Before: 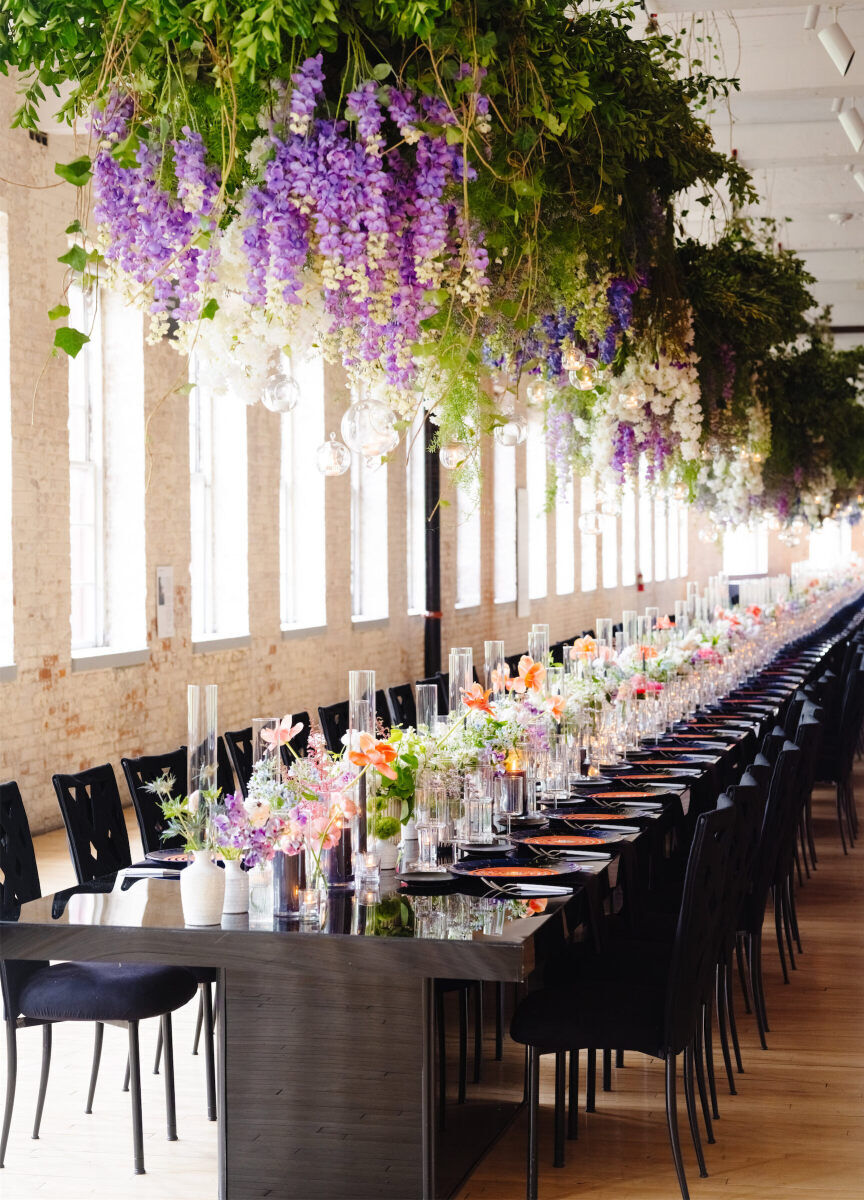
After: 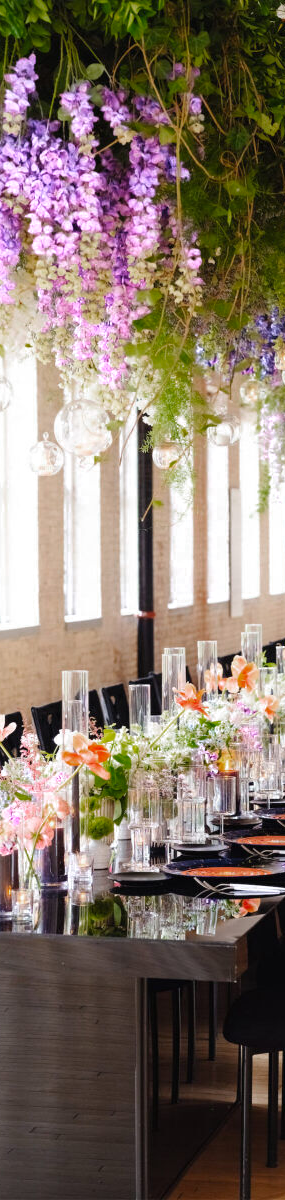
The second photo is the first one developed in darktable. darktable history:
crop: left 33.31%, right 33.662%
color zones: curves: ch0 [(0.203, 0.433) (0.607, 0.517) (0.697, 0.696) (0.705, 0.897)]
